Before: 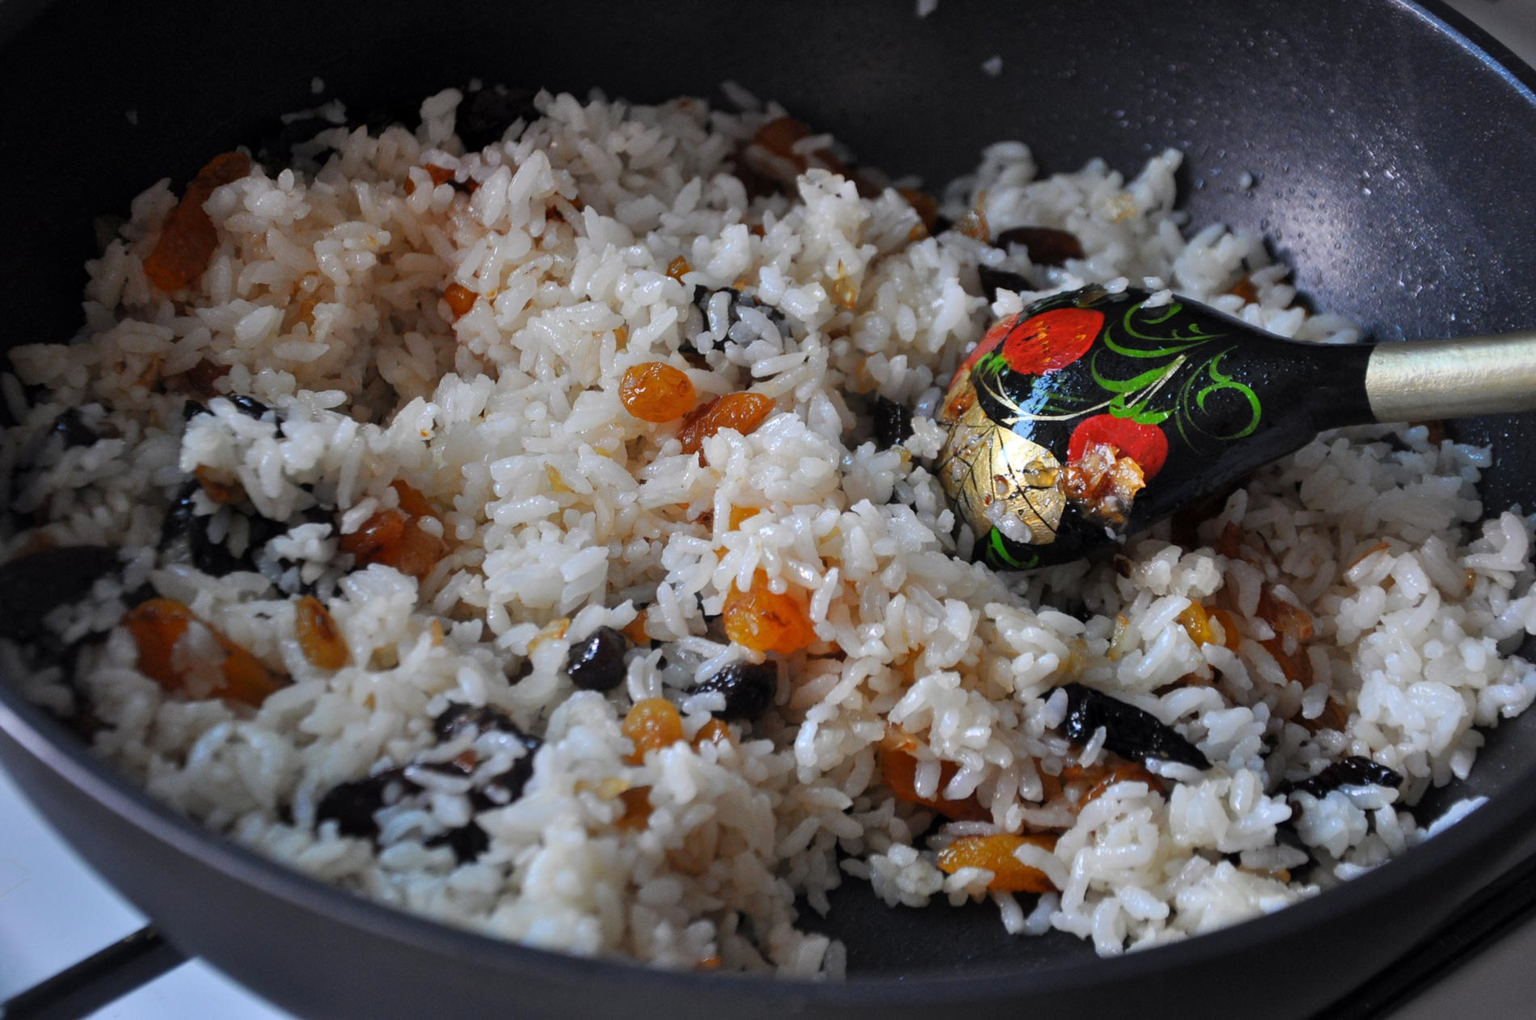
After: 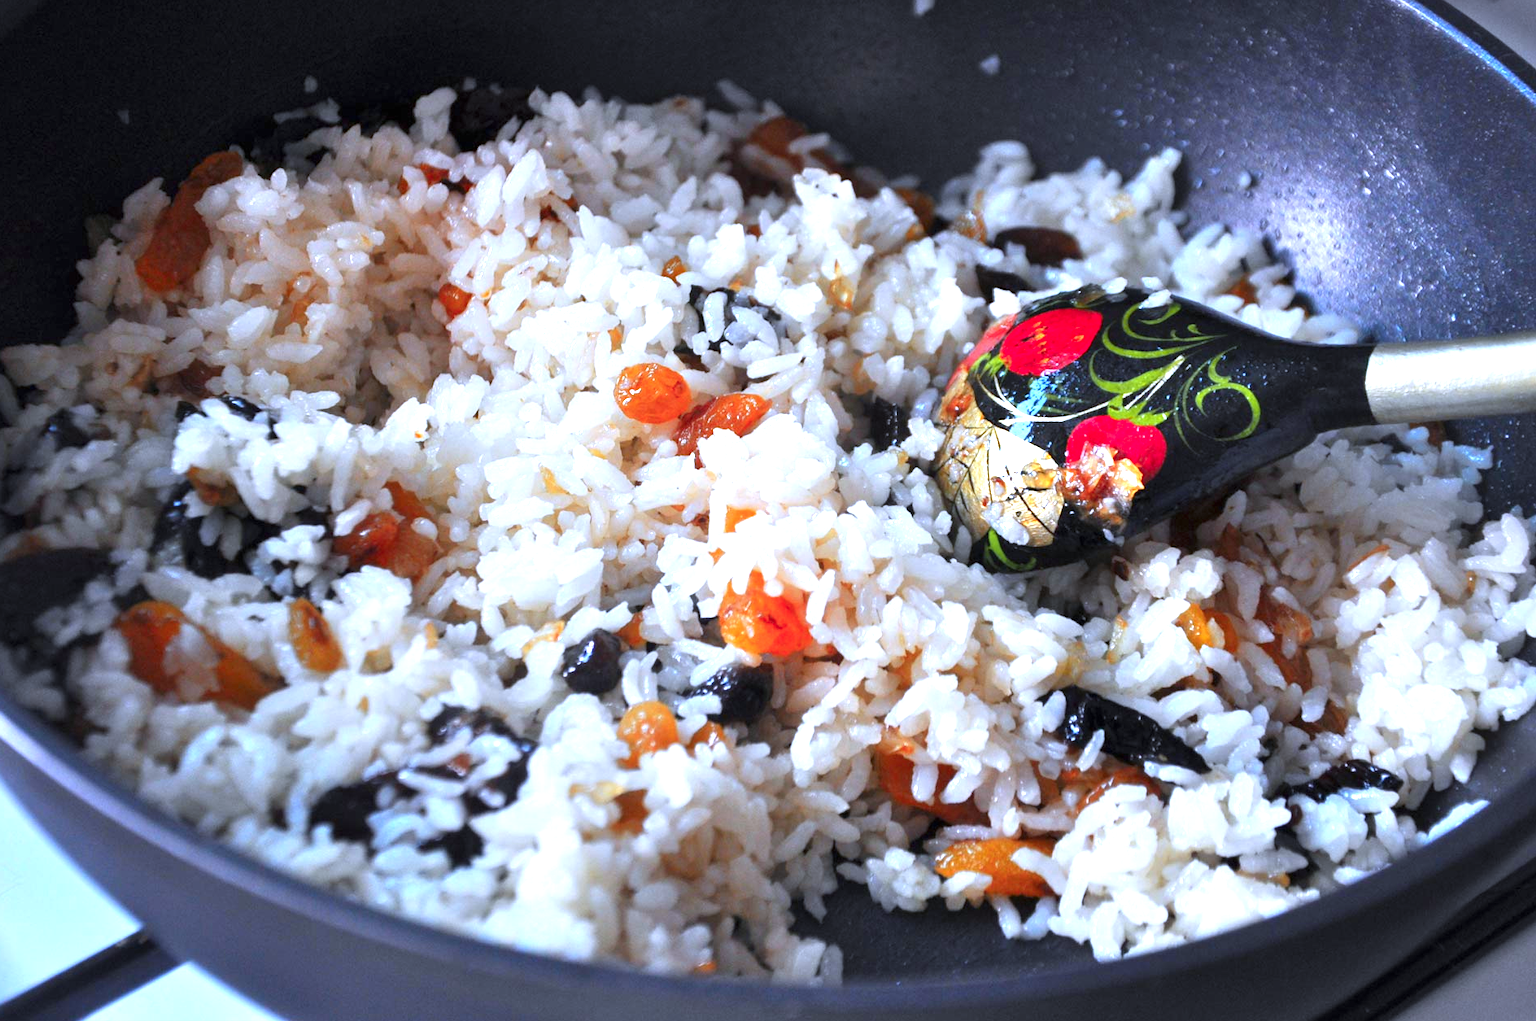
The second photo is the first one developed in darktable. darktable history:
exposure: black level correction 0, exposure 1.3 EV, compensate exposure bias true, compensate highlight preservation false
color zones: curves: ch1 [(0.309, 0.524) (0.41, 0.329) (0.508, 0.509)]; ch2 [(0.25, 0.457) (0.75, 0.5)]
white balance: red 0.948, green 1.02, blue 1.176
crop and rotate: left 0.614%, top 0.179%, bottom 0.309%
